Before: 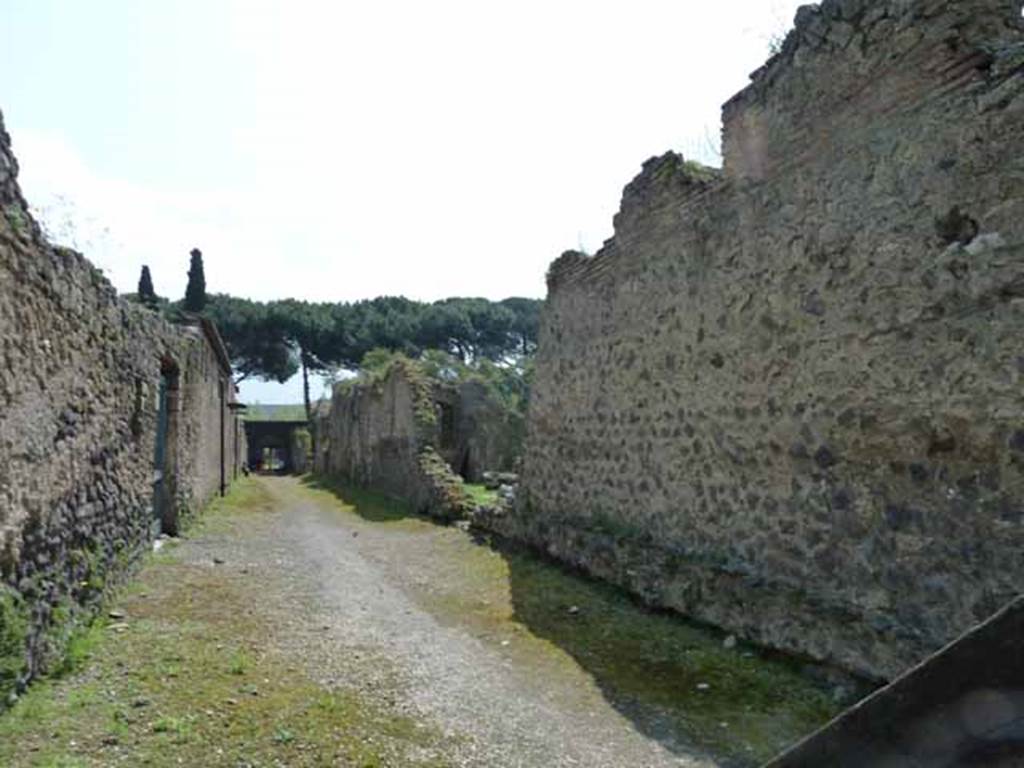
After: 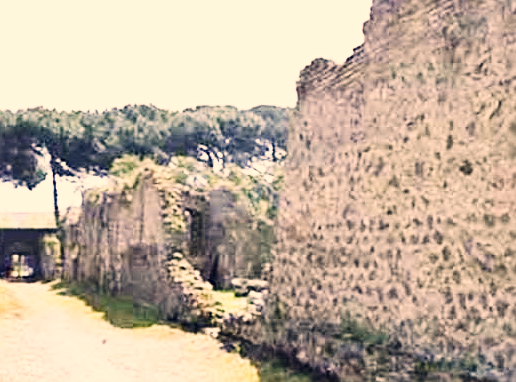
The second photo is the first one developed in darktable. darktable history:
crop: left 24.56%, top 25.162%, right 25.028%, bottom 25.066%
color correction: highlights a* 19.97, highlights b* 26.72, shadows a* 3.34, shadows b* -16.92, saturation 0.717
exposure: black level correction 0, exposure 0.693 EV, compensate highlight preservation false
base curve: curves: ch0 [(0, 0) (0.007, 0.004) (0.027, 0.03) (0.046, 0.07) (0.207, 0.54) (0.442, 0.872) (0.673, 0.972) (1, 1)], preserve colors none
sharpen: on, module defaults
